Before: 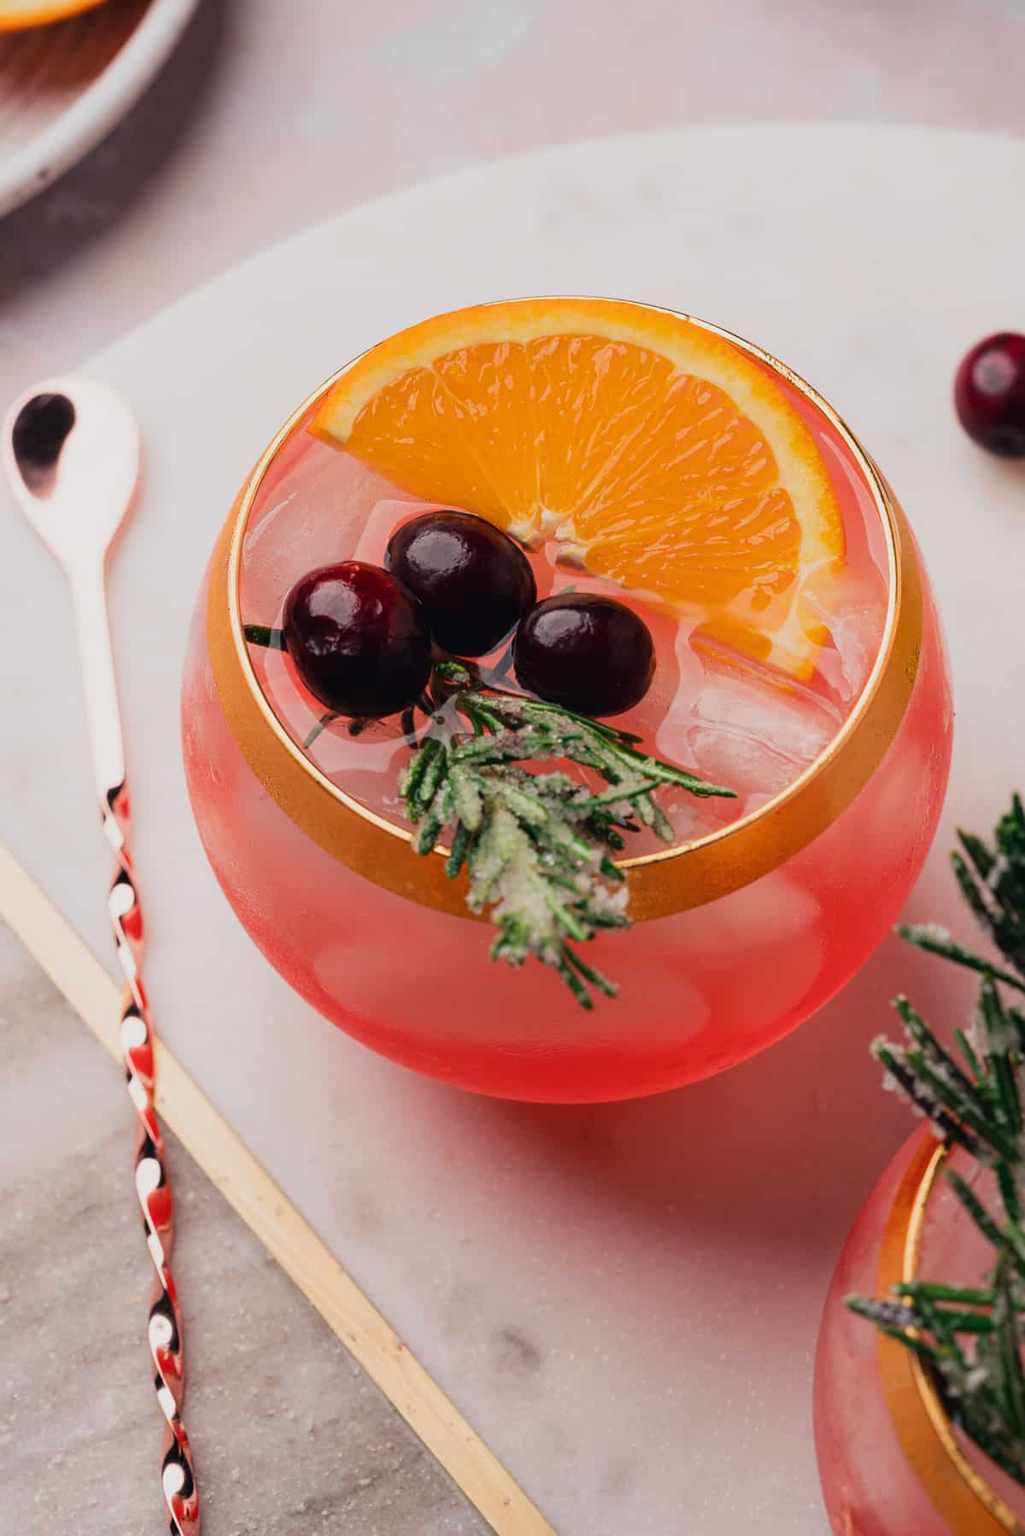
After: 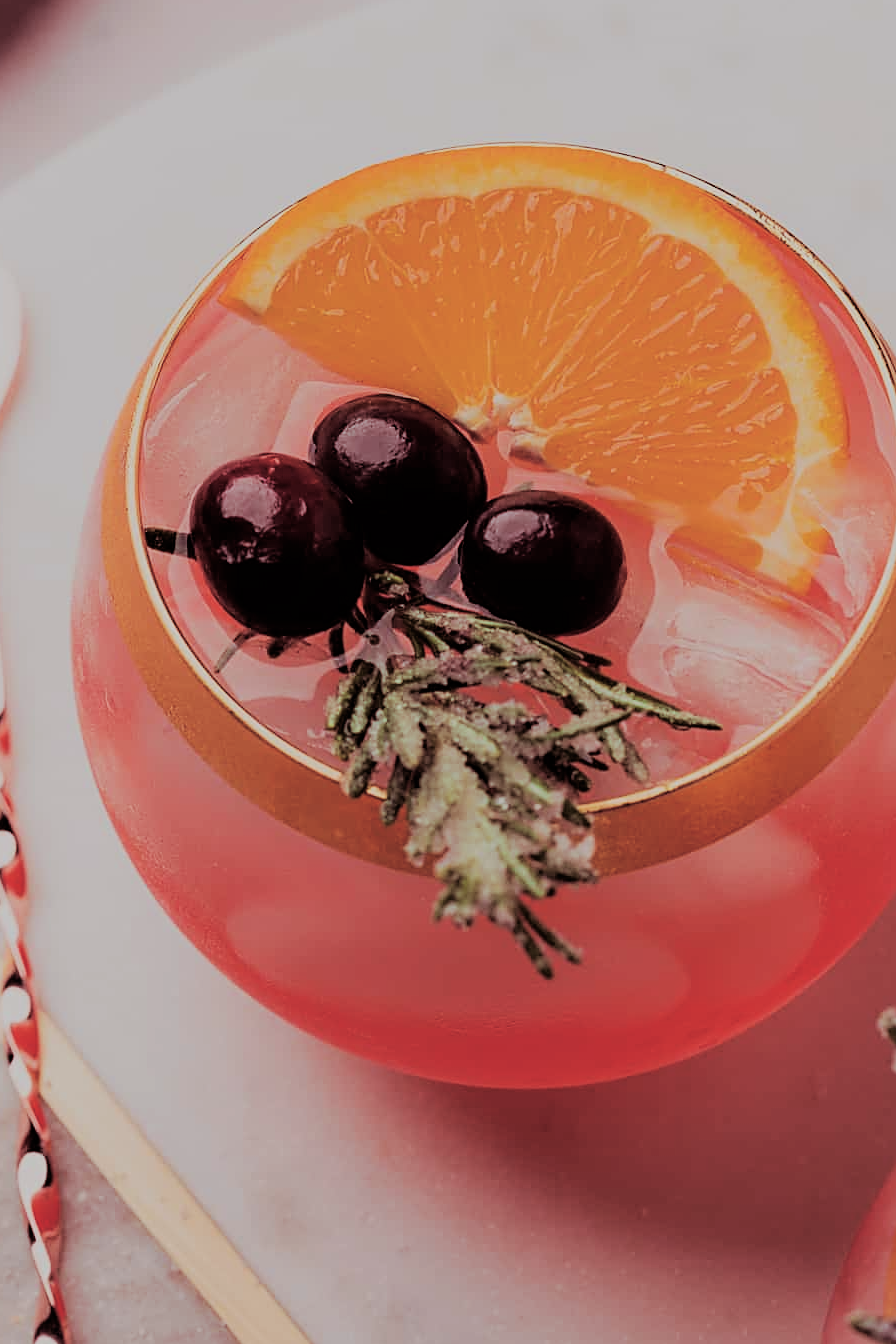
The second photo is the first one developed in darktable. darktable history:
filmic rgb: black relative exposure -6.98 EV, white relative exposure 5.63 EV, hardness 2.86
split-toning: on, module defaults
sharpen: on, module defaults
crop and rotate: left 11.831%, top 11.346%, right 13.429%, bottom 13.899%
